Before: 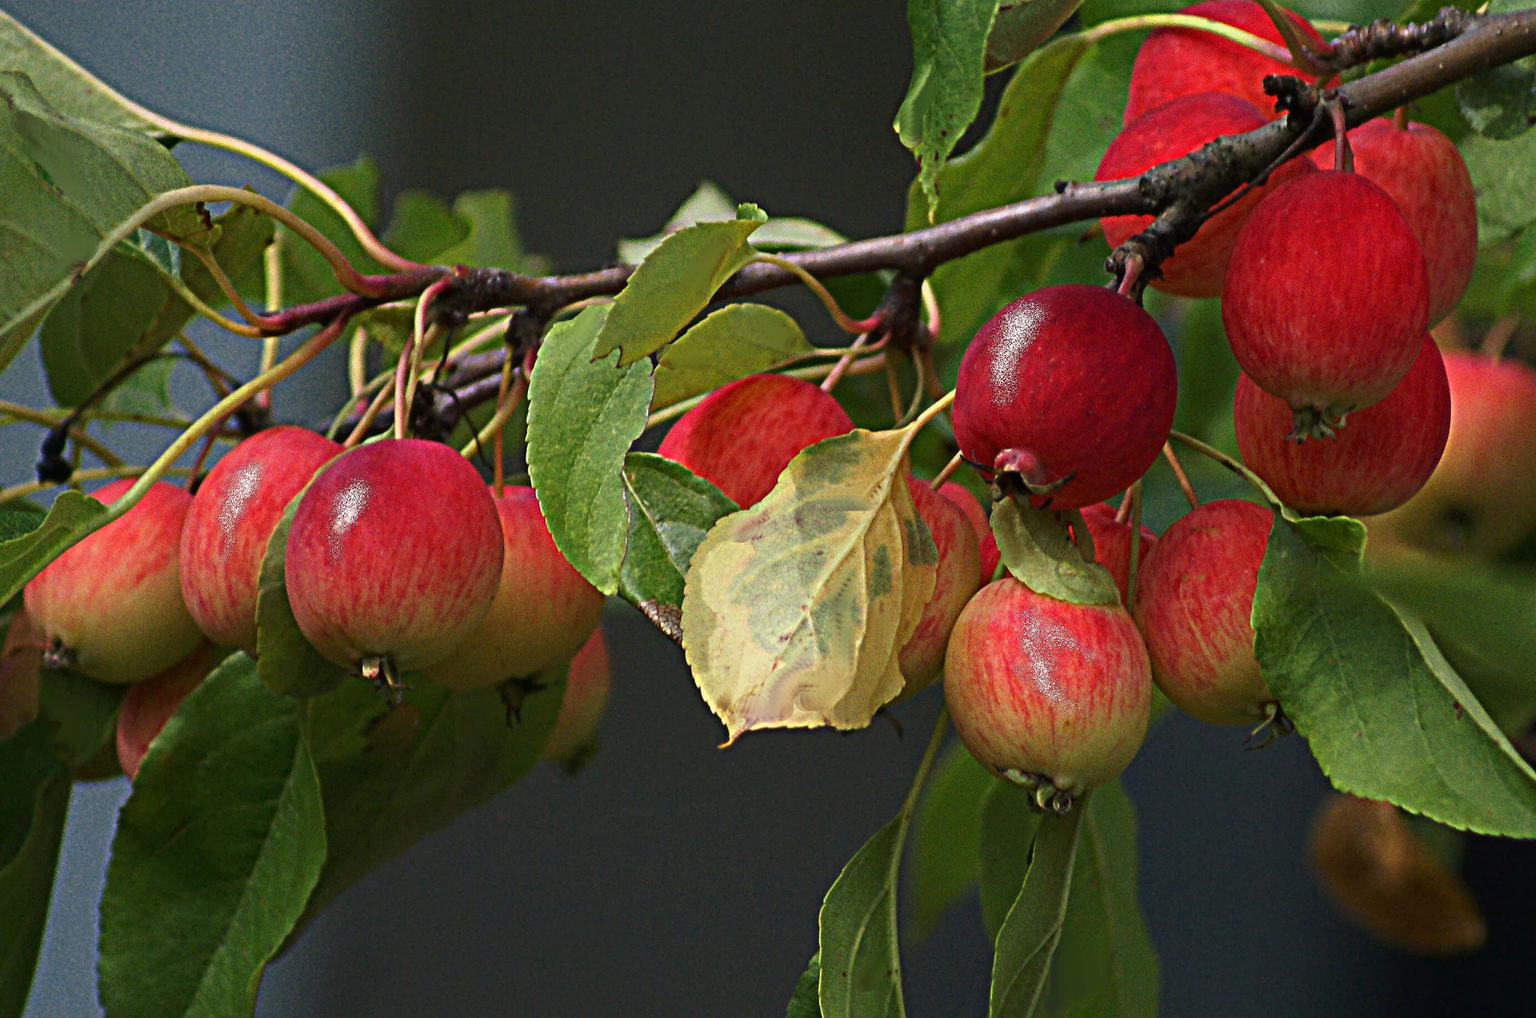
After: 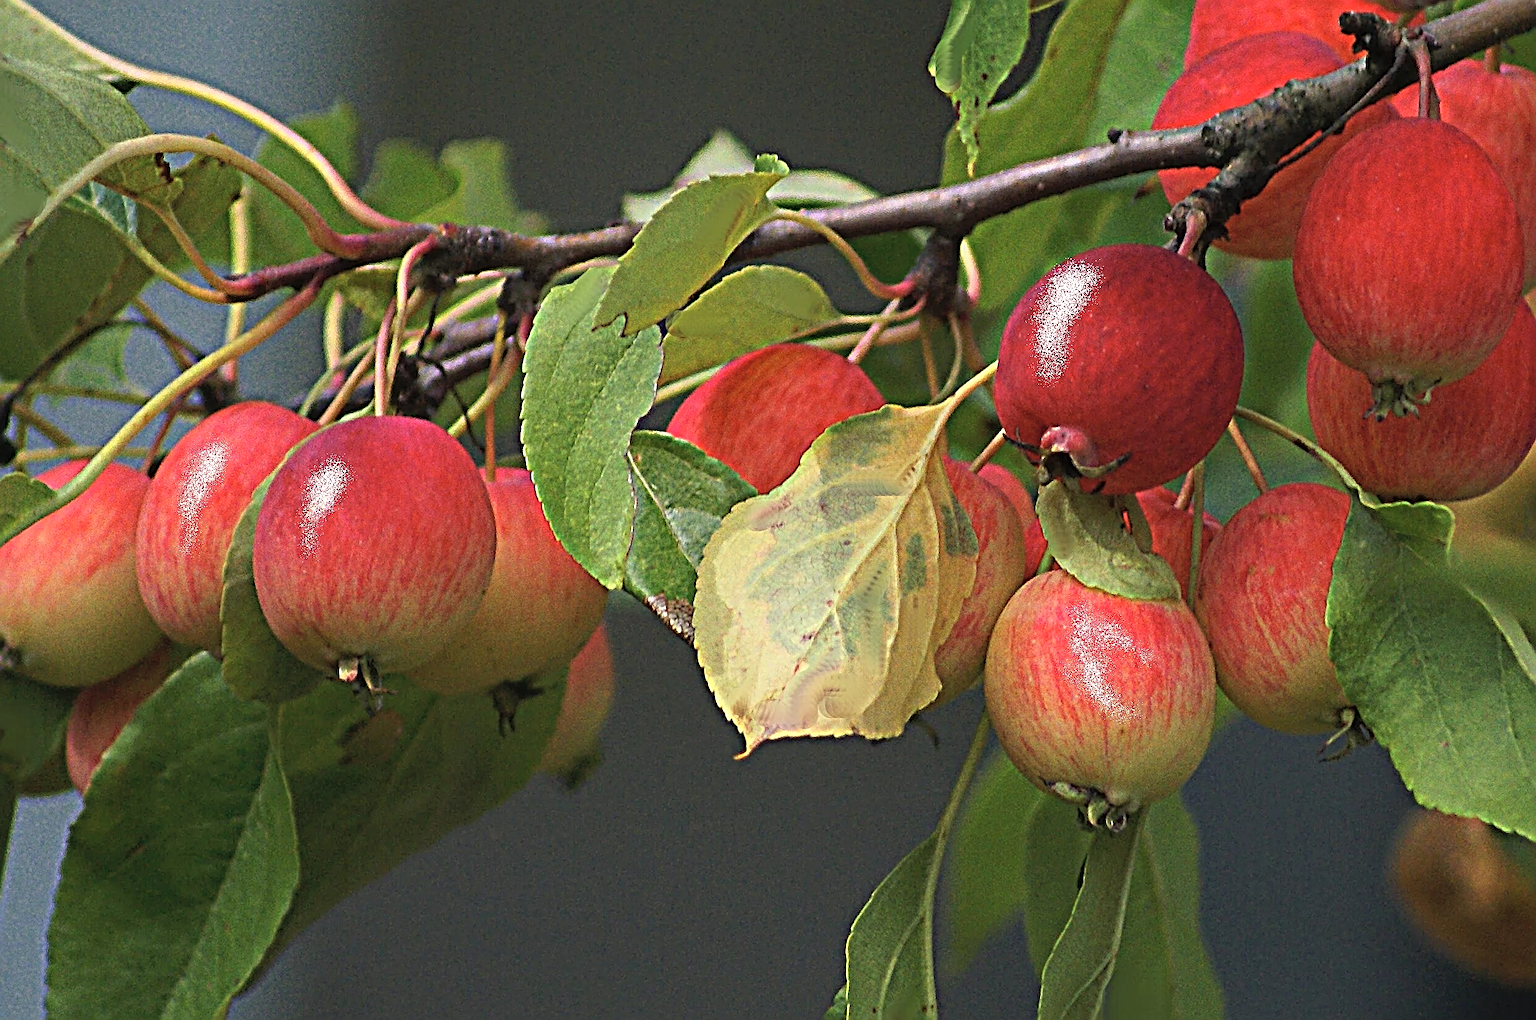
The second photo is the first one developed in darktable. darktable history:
crop: left 3.753%, top 6.382%, right 6.182%, bottom 3.319%
sharpen: radius 2.977, amount 0.765
contrast brightness saturation: brightness 0.146
